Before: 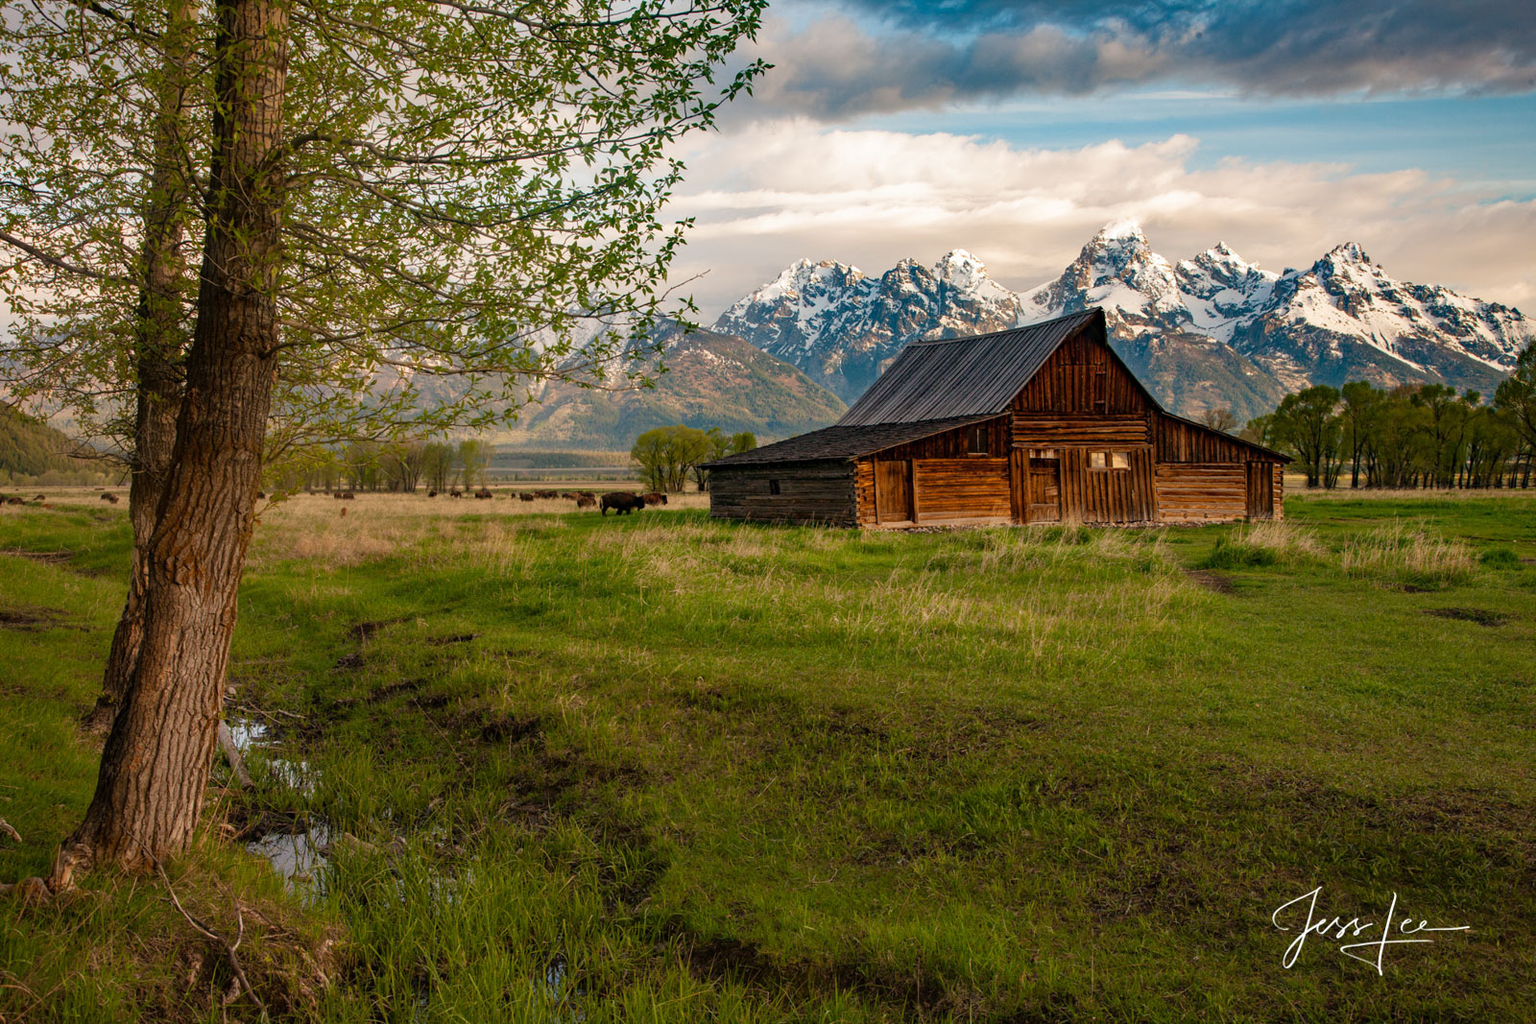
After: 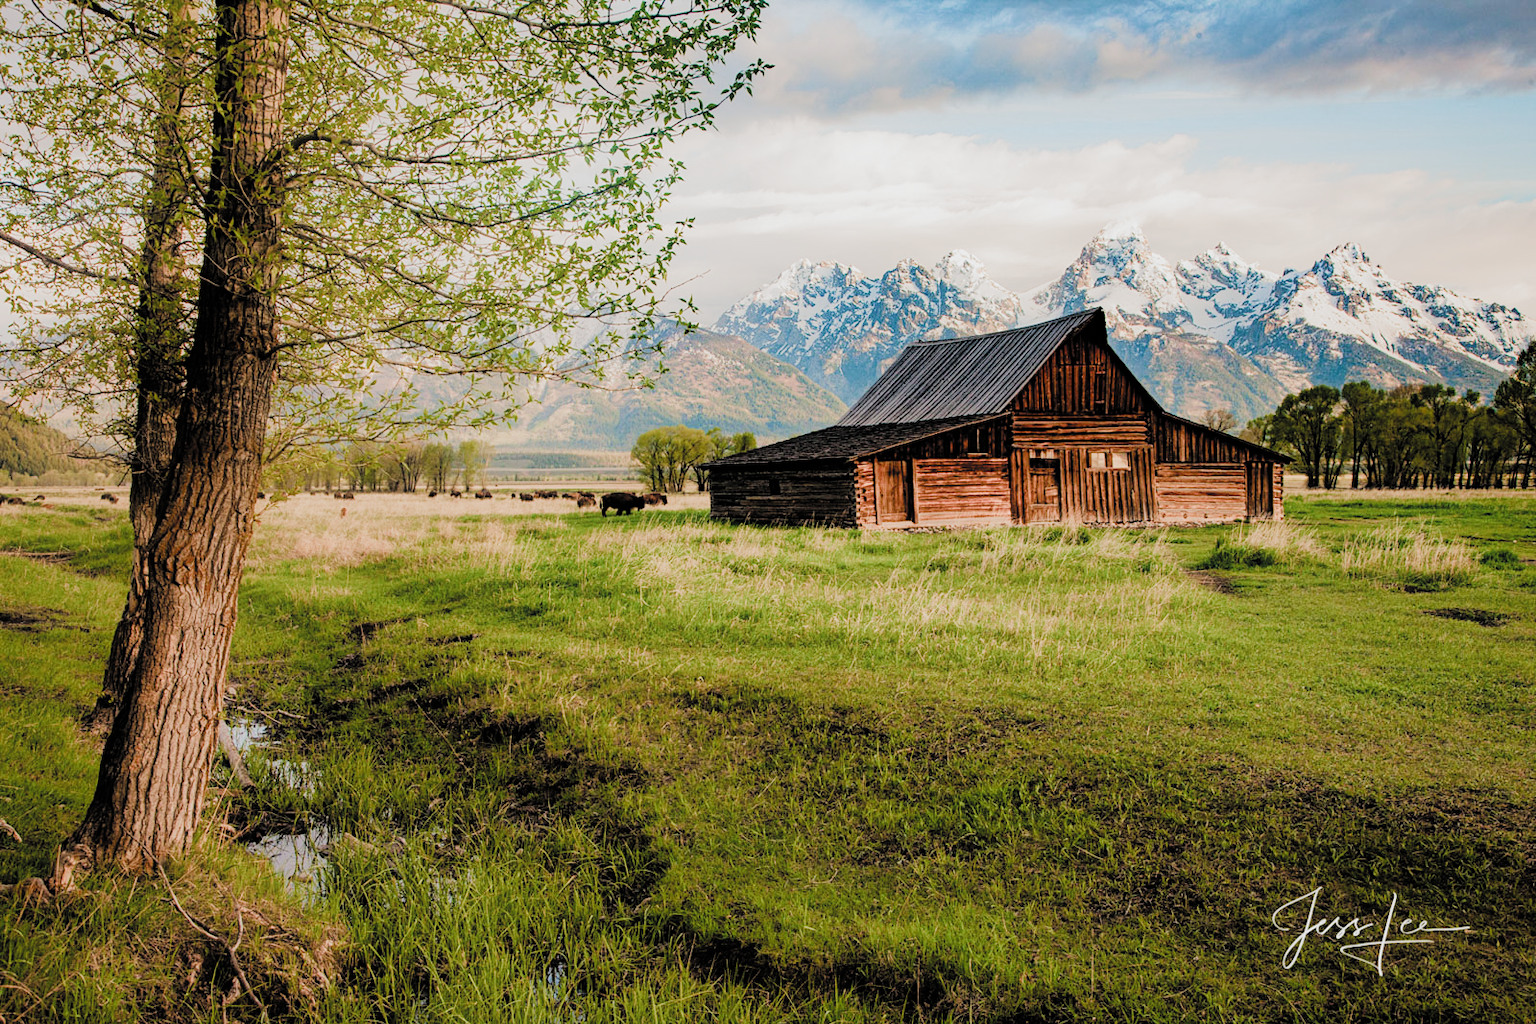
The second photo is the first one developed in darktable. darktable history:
filmic rgb: black relative exposure -4.95 EV, white relative exposure 2.83 EV, hardness 3.72, color science v5 (2021), contrast in shadows safe, contrast in highlights safe
tone equalizer: -7 EV 0.151 EV, -6 EV 0.601 EV, -5 EV 1.18 EV, -4 EV 1.3 EV, -3 EV 1.15 EV, -2 EV 0.6 EV, -1 EV 0.161 EV, edges refinement/feathering 500, mask exposure compensation -1.57 EV, preserve details no
contrast equalizer: octaves 7, y [[0.5, 0.486, 0.447, 0.446, 0.489, 0.5], [0.5 ×6], [0.5 ×6], [0 ×6], [0 ×6]]
